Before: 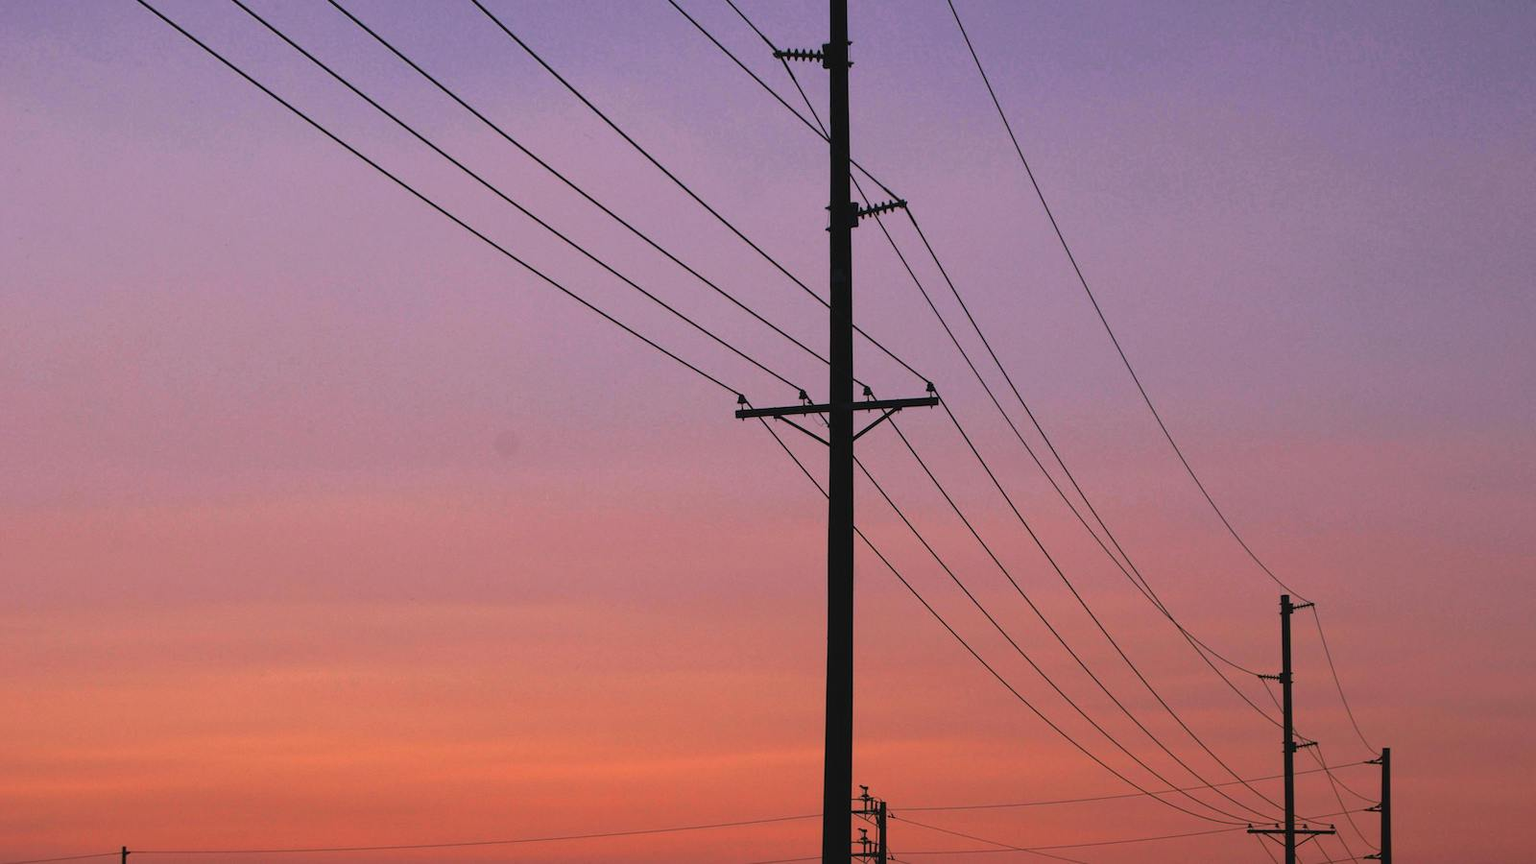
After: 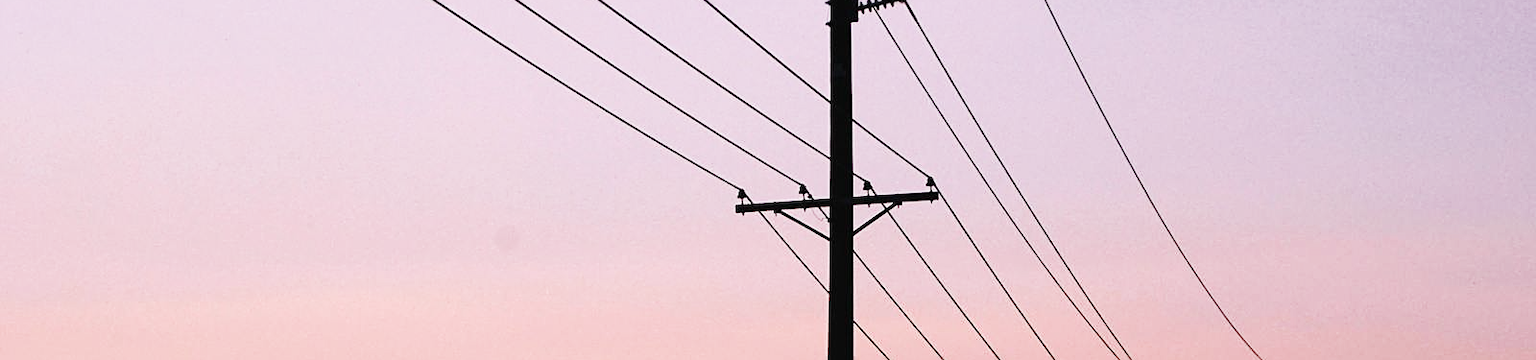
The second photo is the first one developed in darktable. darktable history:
crop and rotate: top 23.84%, bottom 34.294%
base curve: curves: ch0 [(0, 0) (0.007, 0.004) (0.027, 0.03) (0.046, 0.07) (0.207, 0.54) (0.442, 0.872) (0.673, 0.972) (1, 1)], preserve colors none
sharpen: on, module defaults
contrast brightness saturation: contrast 0.1, saturation -0.36
